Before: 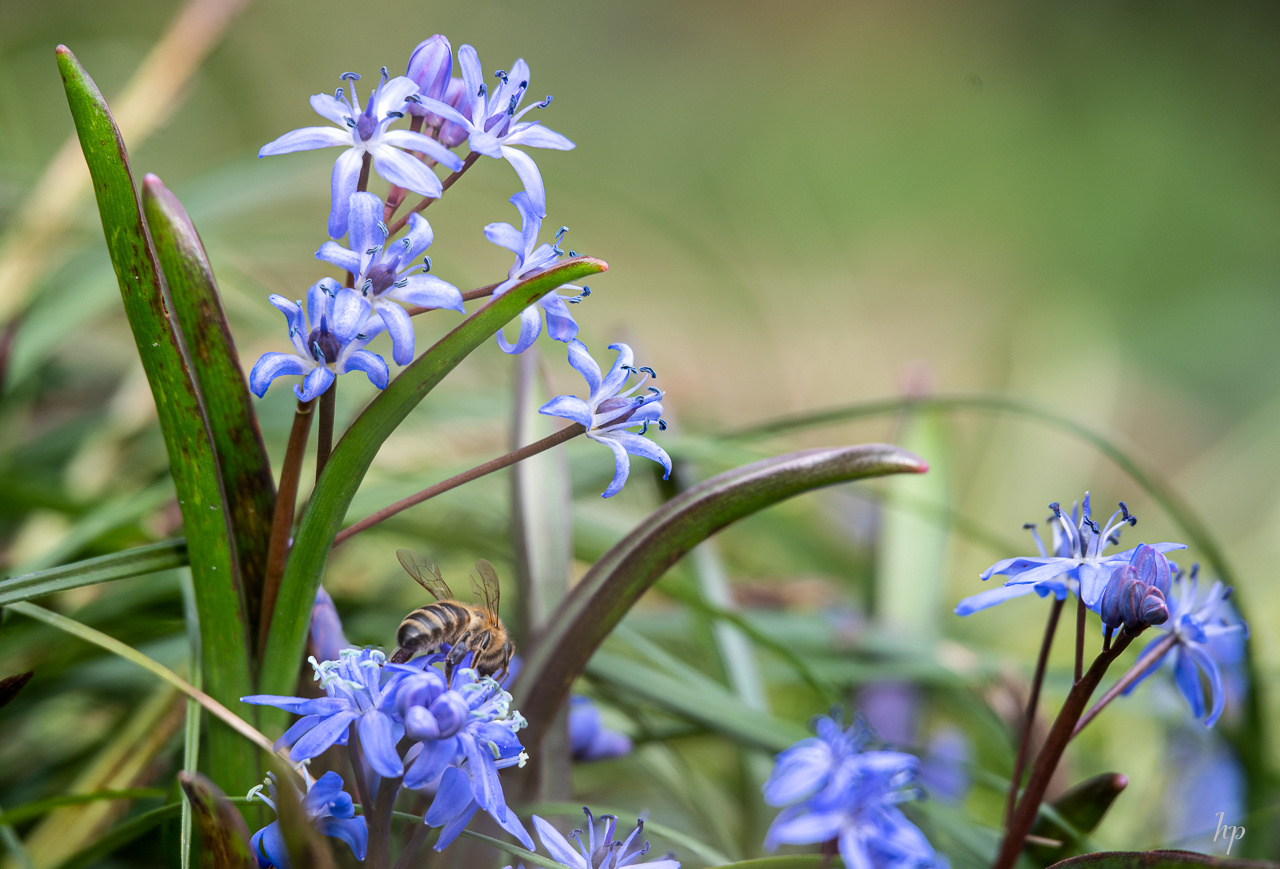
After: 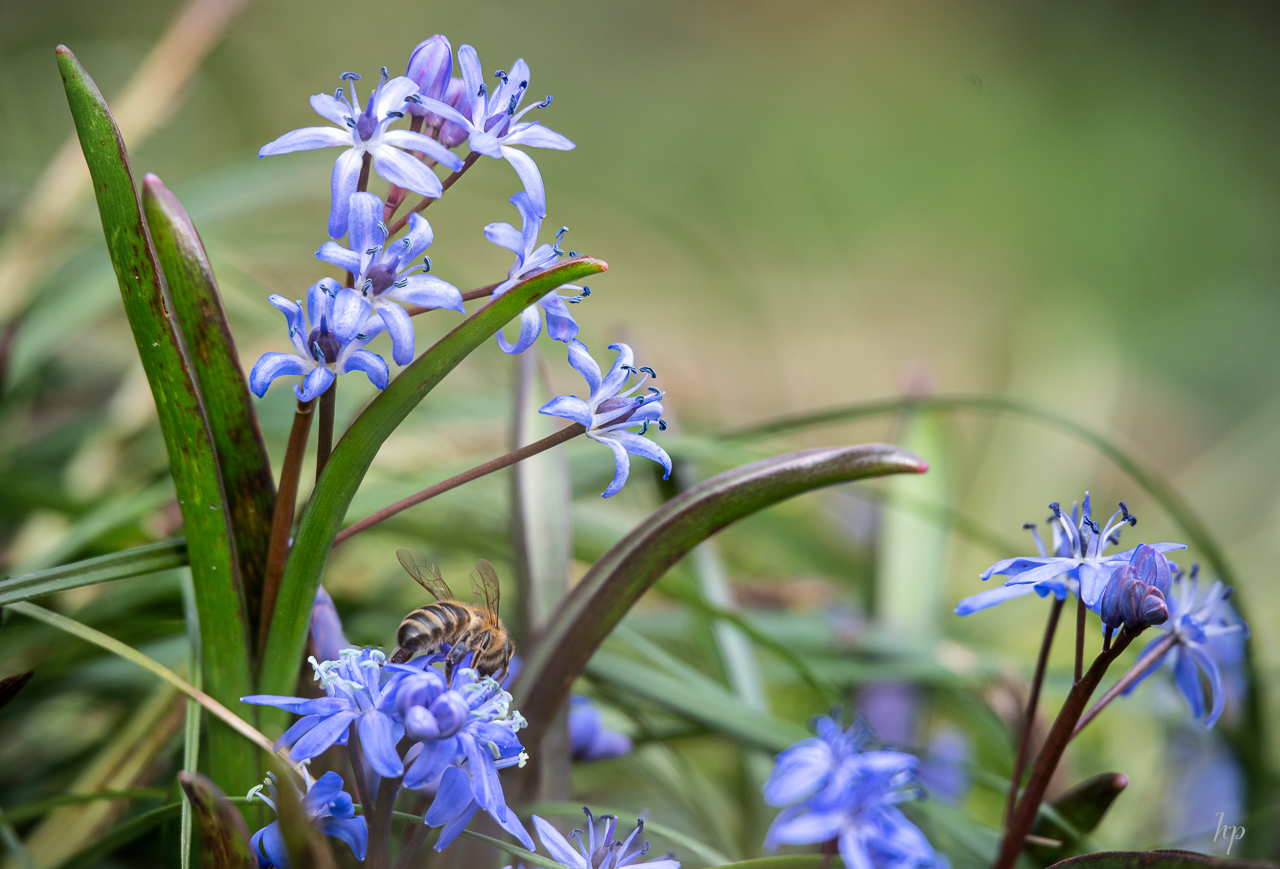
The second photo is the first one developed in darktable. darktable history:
vignetting: brightness -0.405, saturation -0.302, unbound false
shadows and highlights: shadows 25.77, highlights -48.23, soften with gaussian
